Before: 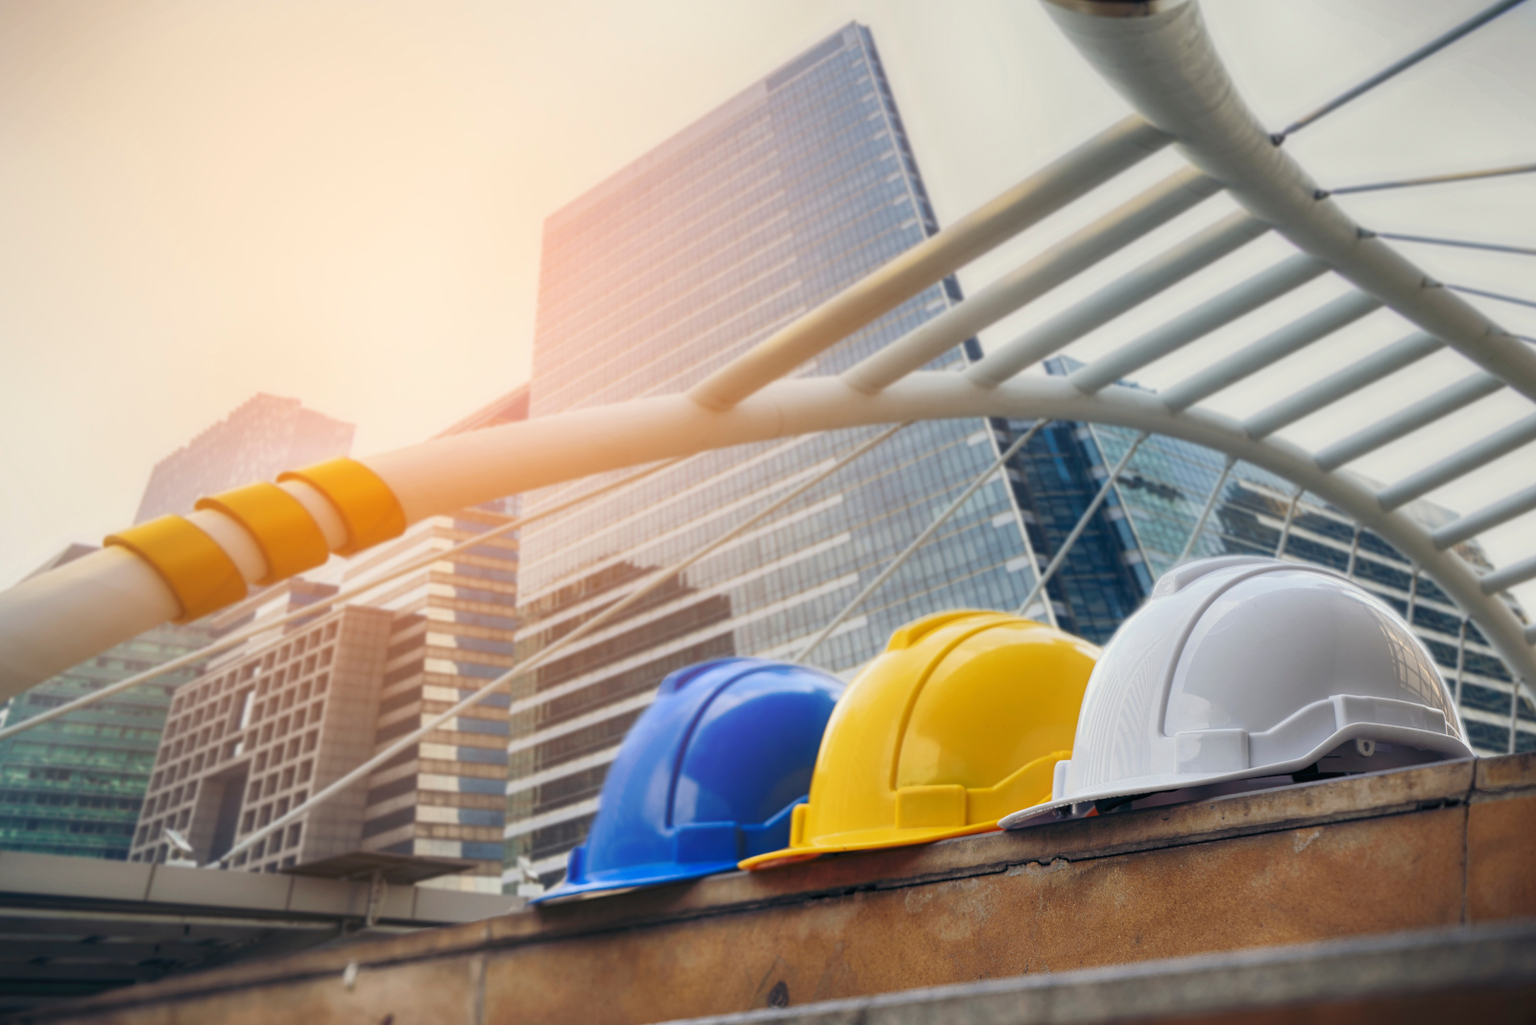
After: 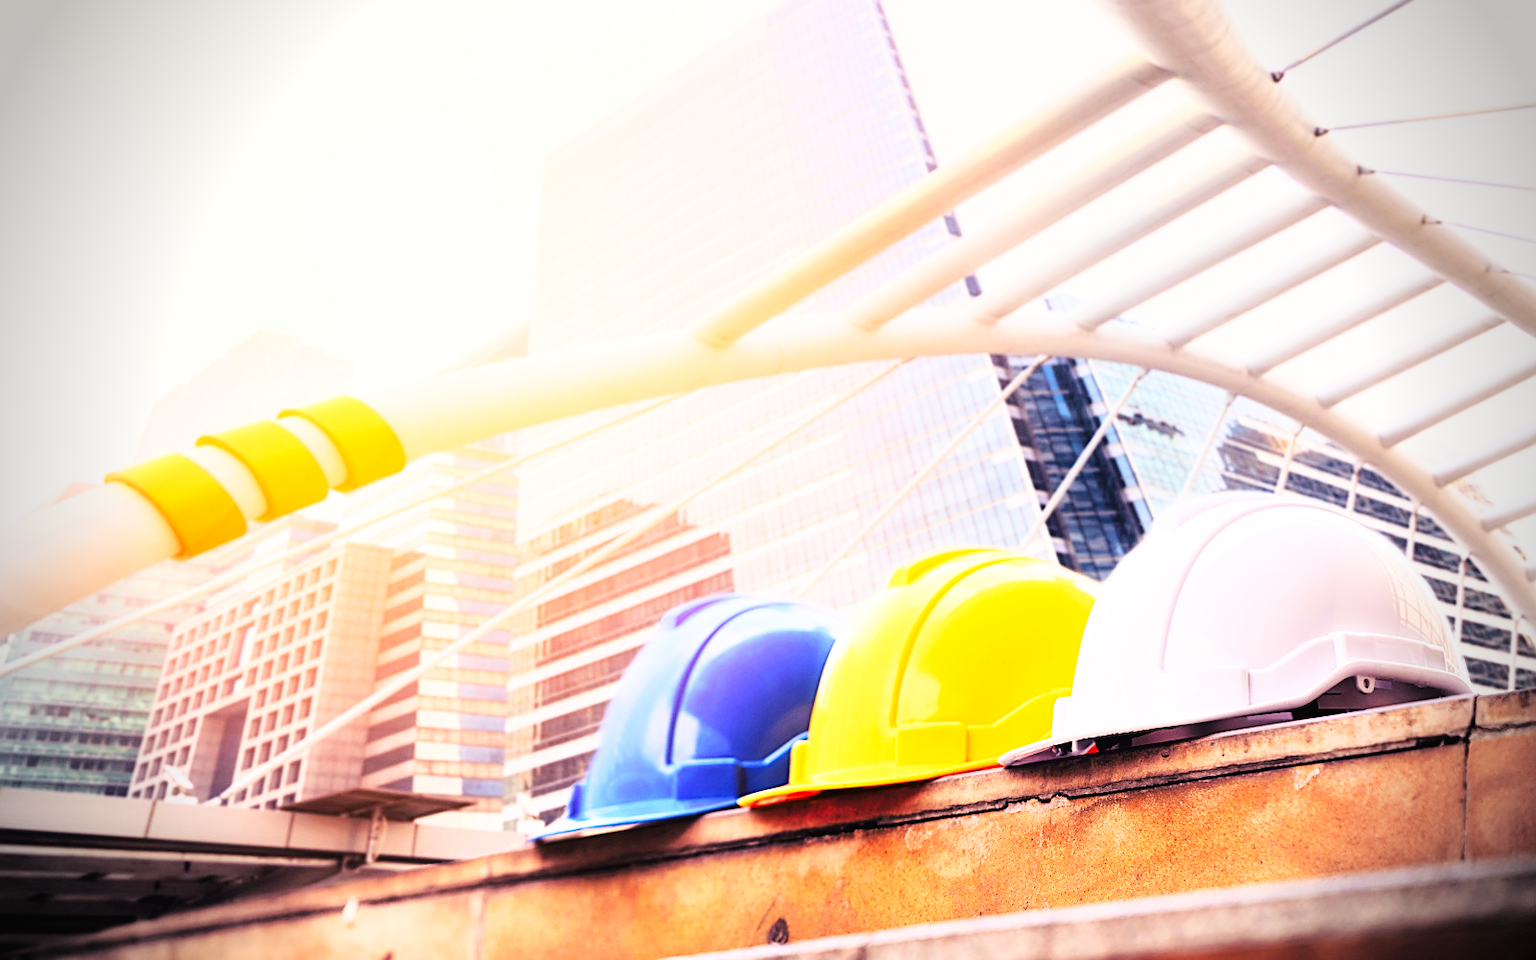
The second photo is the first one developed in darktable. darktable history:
vignetting: fall-off radius 31.48%, brightness -0.472
sharpen: on, module defaults
crop and rotate: top 6.25%
rgb levels: mode RGB, independent channels, levels [[0, 0.474, 1], [0, 0.5, 1], [0, 0.5, 1]]
base curve: curves: ch0 [(0, 0.003) (0.001, 0.002) (0.006, 0.004) (0.02, 0.022) (0.048, 0.086) (0.094, 0.234) (0.162, 0.431) (0.258, 0.629) (0.385, 0.8) (0.548, 0.918) (0.751, 0.988) (1, 1)], preserve colors none
tone curve: curves: ch0 [(0, 0.016) (0.11, 0.039) (0.259, 0.235) (0.383, 0.437) (0.499, 0.597) (0.733, 0.867) (0.843, 0.948) (1, 1)], color space Lab, linked channels, preserve colors none
white balance: emerald 1
